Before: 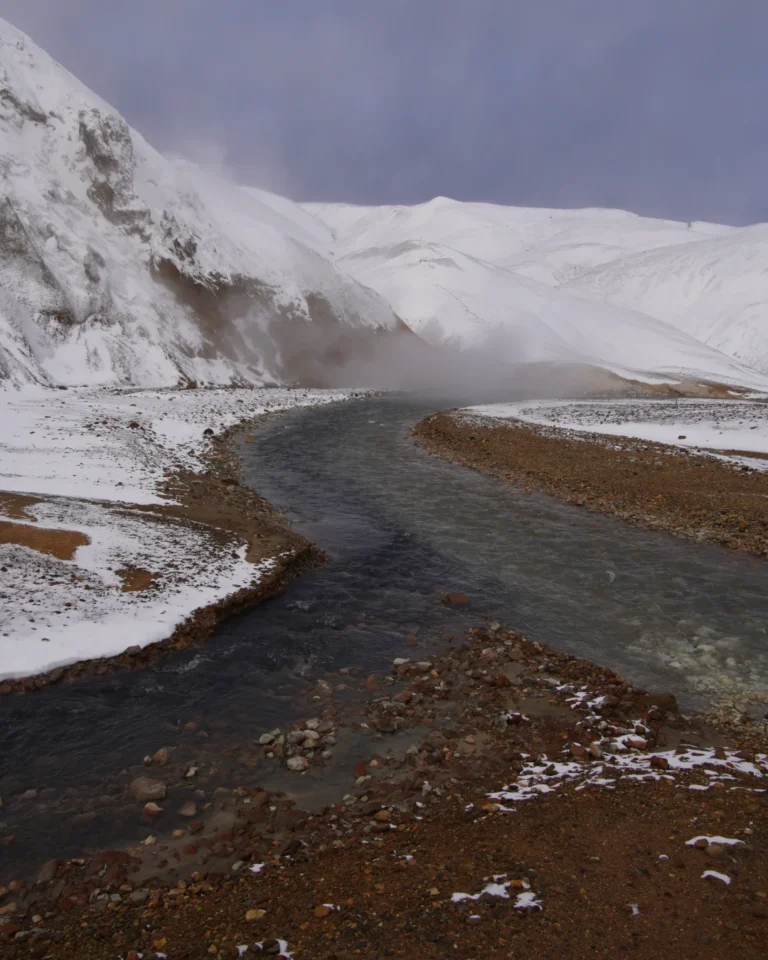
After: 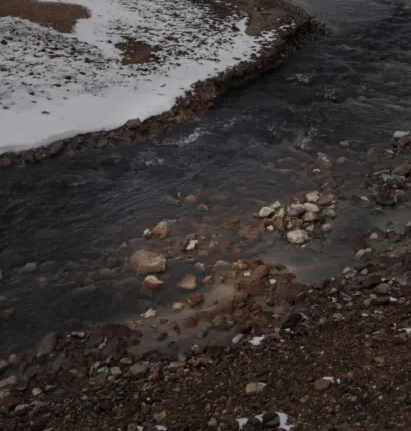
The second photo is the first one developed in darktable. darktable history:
crop and rotate: top 54.951%, right 46.444%, bottom 0.115%
local contrast: on, module defaults
shadows and highlights: radius 266.38, soften with gaussian
exposure: black level correction 0, exposure 0.499 EV, compensate highlight preservation false
vignetting: fall-off start 31.17%, fall-off radius 34.63%, unbound false
color zones: curves: ch0 [(0, 0.444) (0.143, 0.442) (0.286, 0.441) (0.429, 0.441) (0.571, 0.441) (0.714, 0.441) (0.857, 0.442) (1, 0.444)]
